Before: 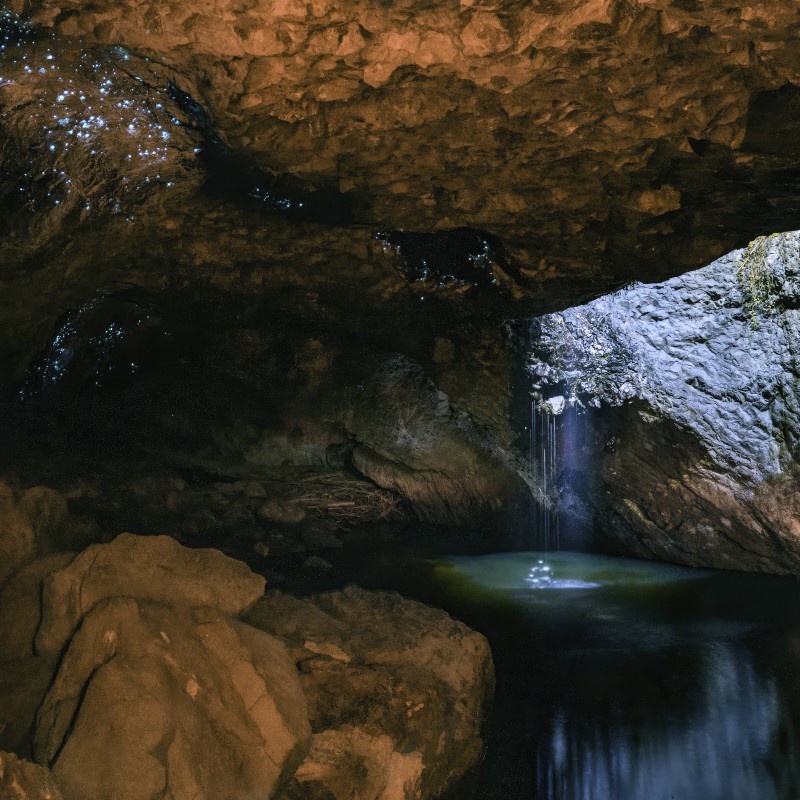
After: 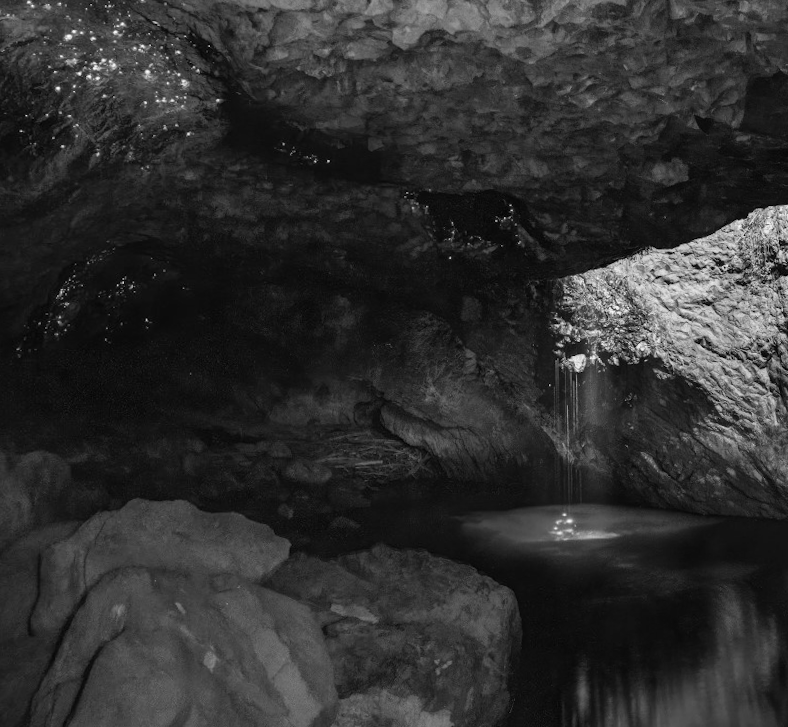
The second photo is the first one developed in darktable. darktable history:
rotate and perspective: rotation -0.013°, lens shift (vertical) -0.027, lens shift (horizontal) 0.178, crop left 0.016, crop right 0.989, crop top 0.082, crop bottom 0.918
color contrast: green-magenta contrast 0, blue-yellow contrast 0
